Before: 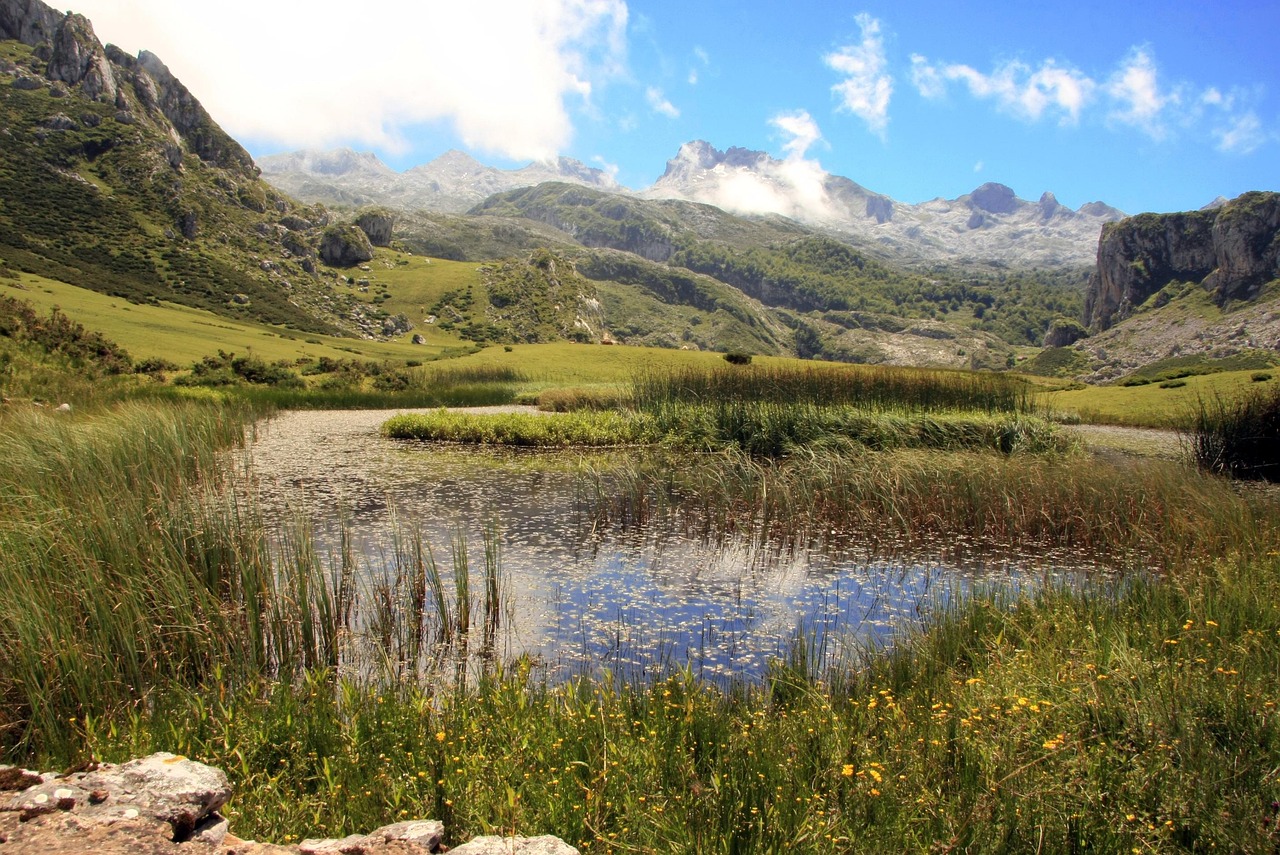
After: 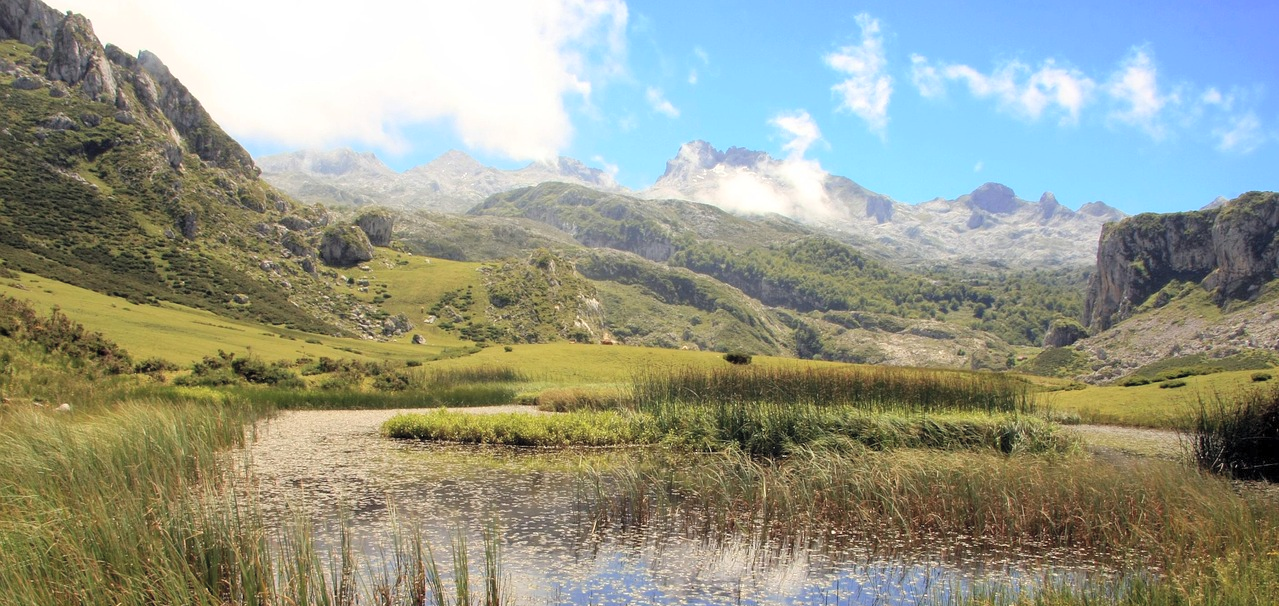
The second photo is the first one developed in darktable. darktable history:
crop: bottom 29.024%
contrast brightness saturation: brightness 0.152
